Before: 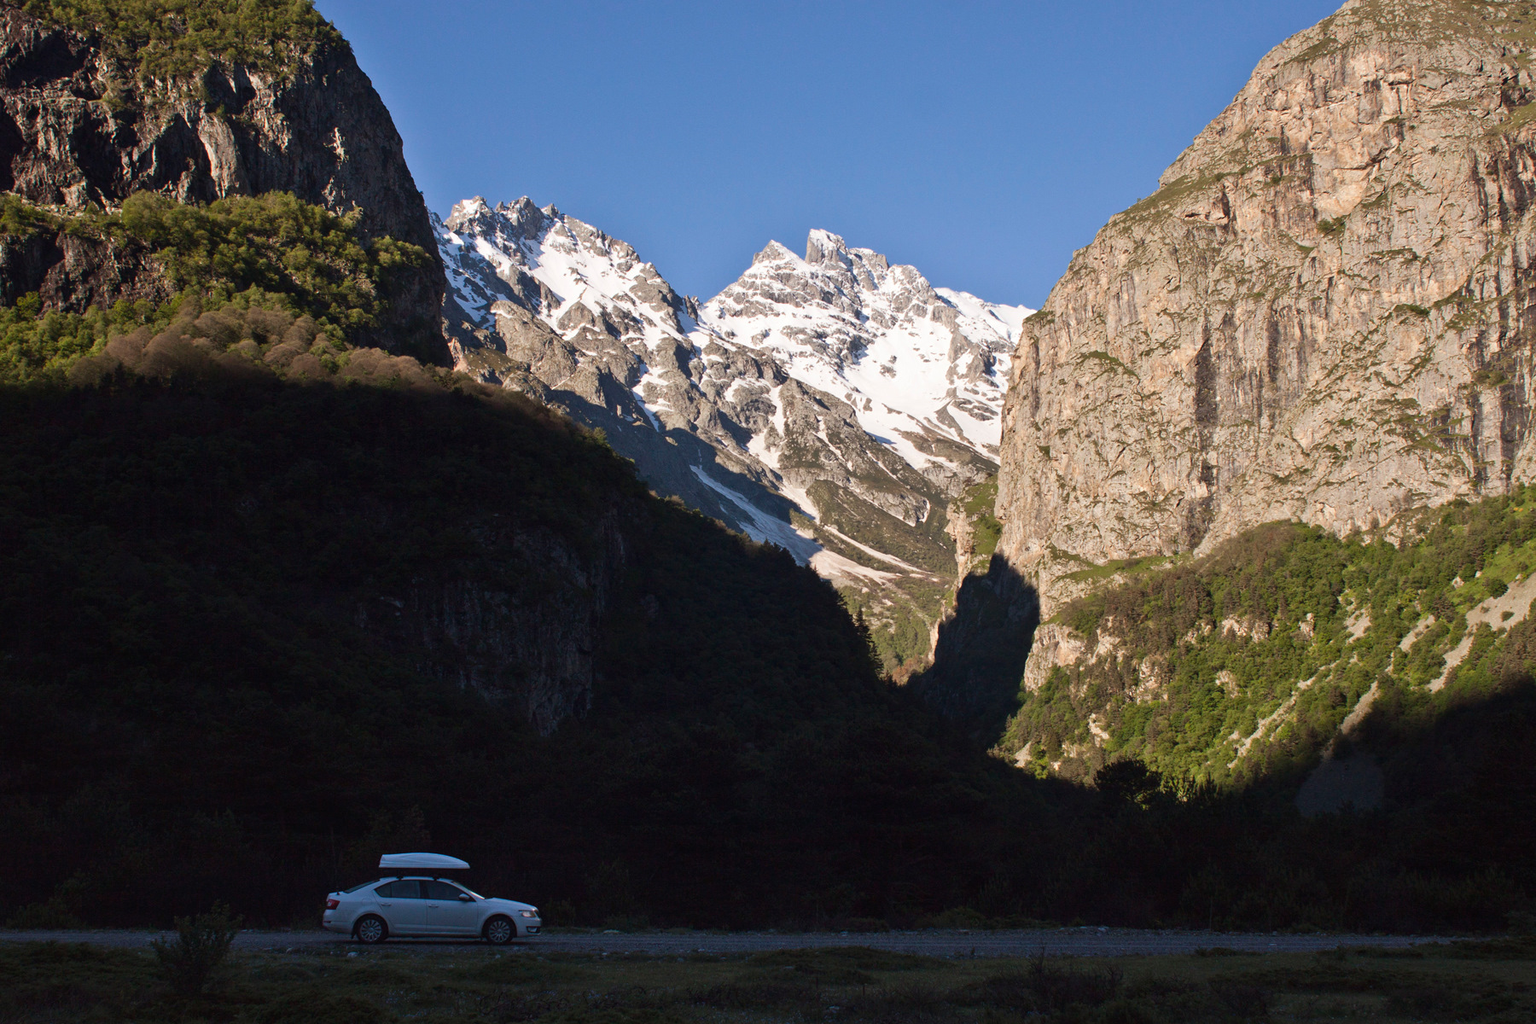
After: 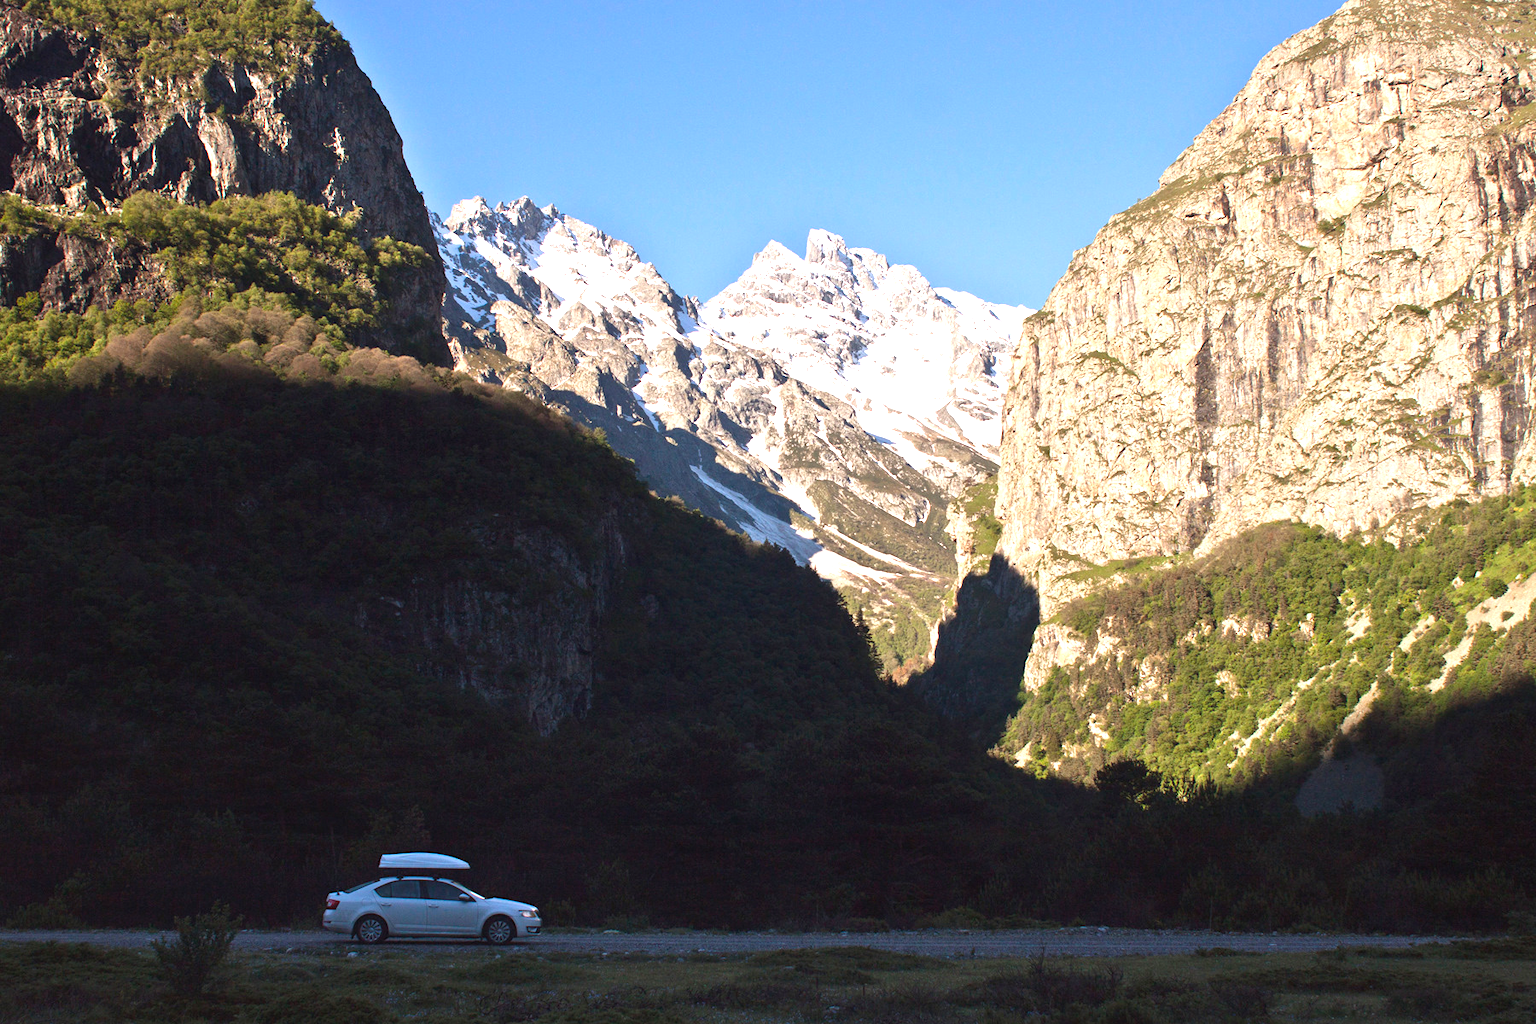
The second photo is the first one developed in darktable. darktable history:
exposure: black level correction 0, exposure 1.18 EV, compensate highlight preservation false
